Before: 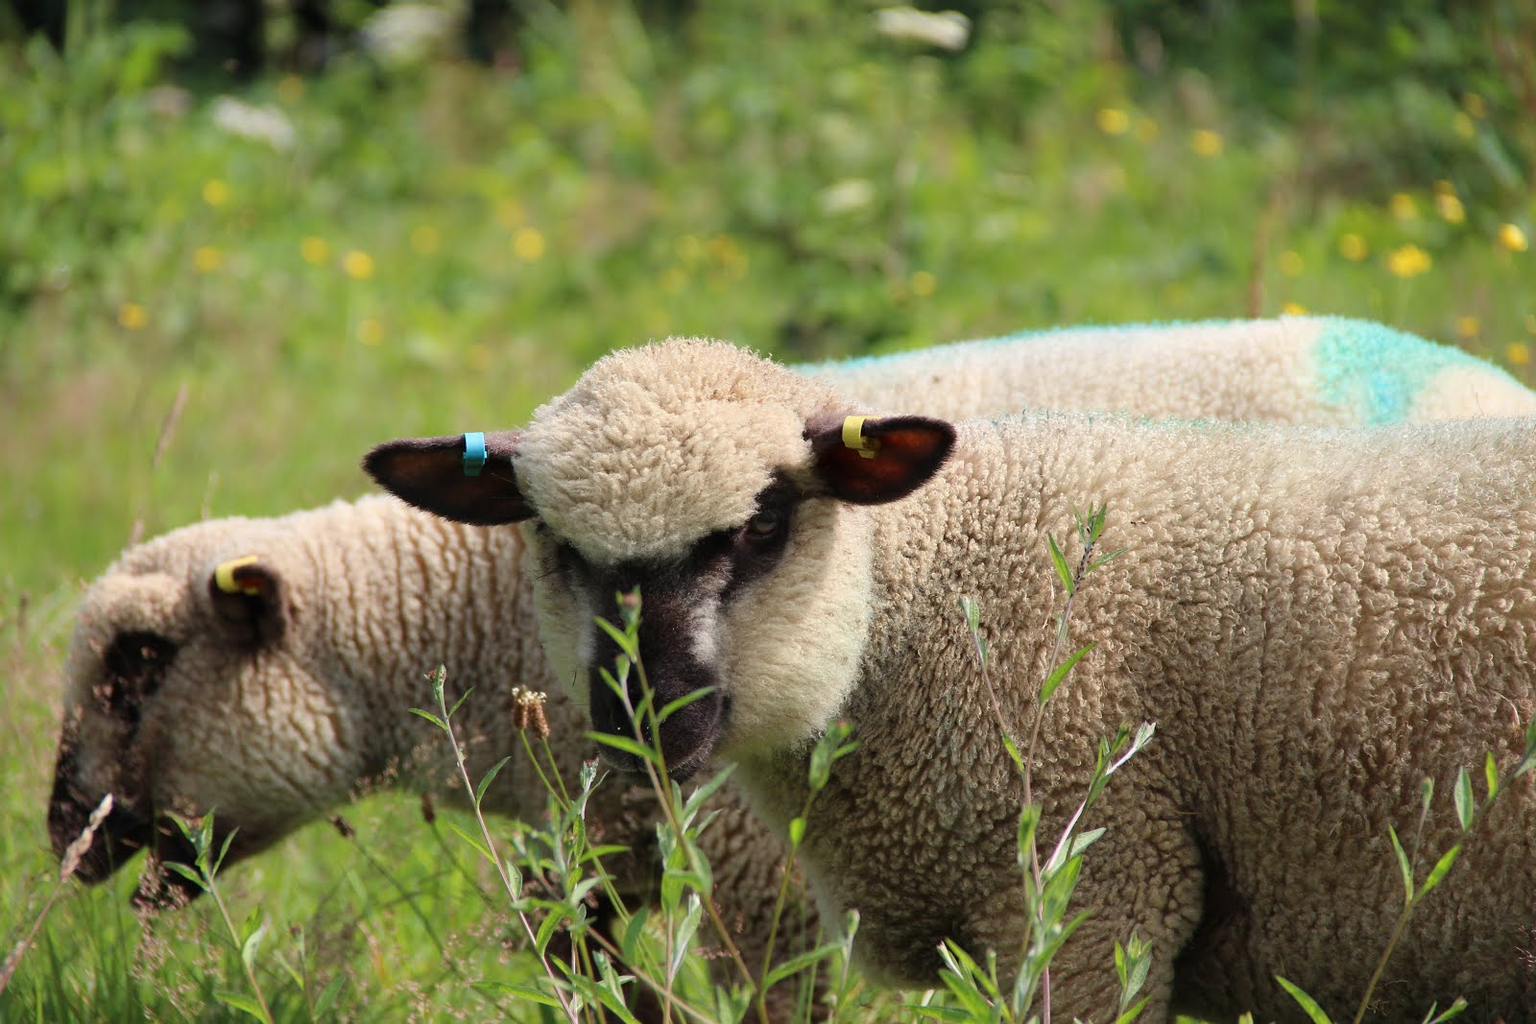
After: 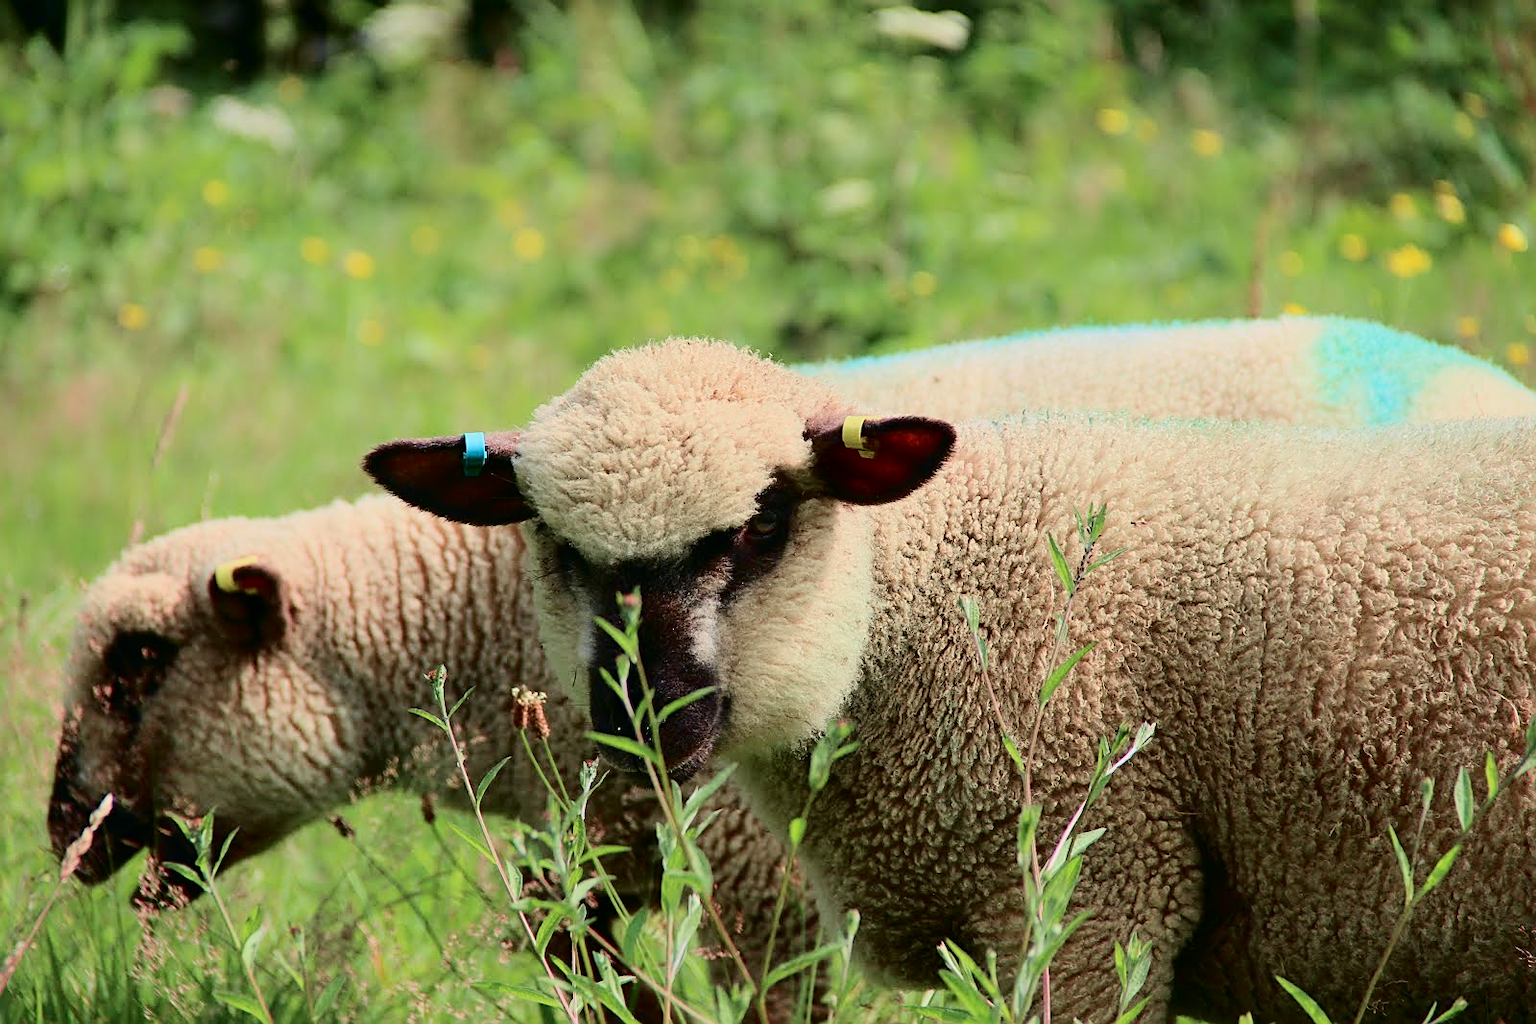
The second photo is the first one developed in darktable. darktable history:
tone equalizer: edges refinement/feathering 500, mask exposure compensation -1.57 EV, preserve details no
tone curve: curves: ch0 [(0, 0) (0.128, 0.068) (0.292, 0.274) (0.453, 0.507) (0.653, 0.717) (0.785, 0.817) (0.995, 0.917)]; ch1 [(0, 0) (0.384, 0.365) (0.463, 0.447) (0.486, 0.474) (0.503, 0.497) (0.52, 0.525) (0.559, 0.591) (0.583, 0.623) (0.672, 0.699) (0.766, 0.773) (1, 1)]; ch2 [(0, 0) (0.374, 0.344) (0.446, 0.443) (0.501, 0.5) (0.527, 0.549) (0.565, 0.582) (0.624, 0.632) (1, 1)], color space Lab, independent channels, preserve colors none
sharpen: on, module defaults
